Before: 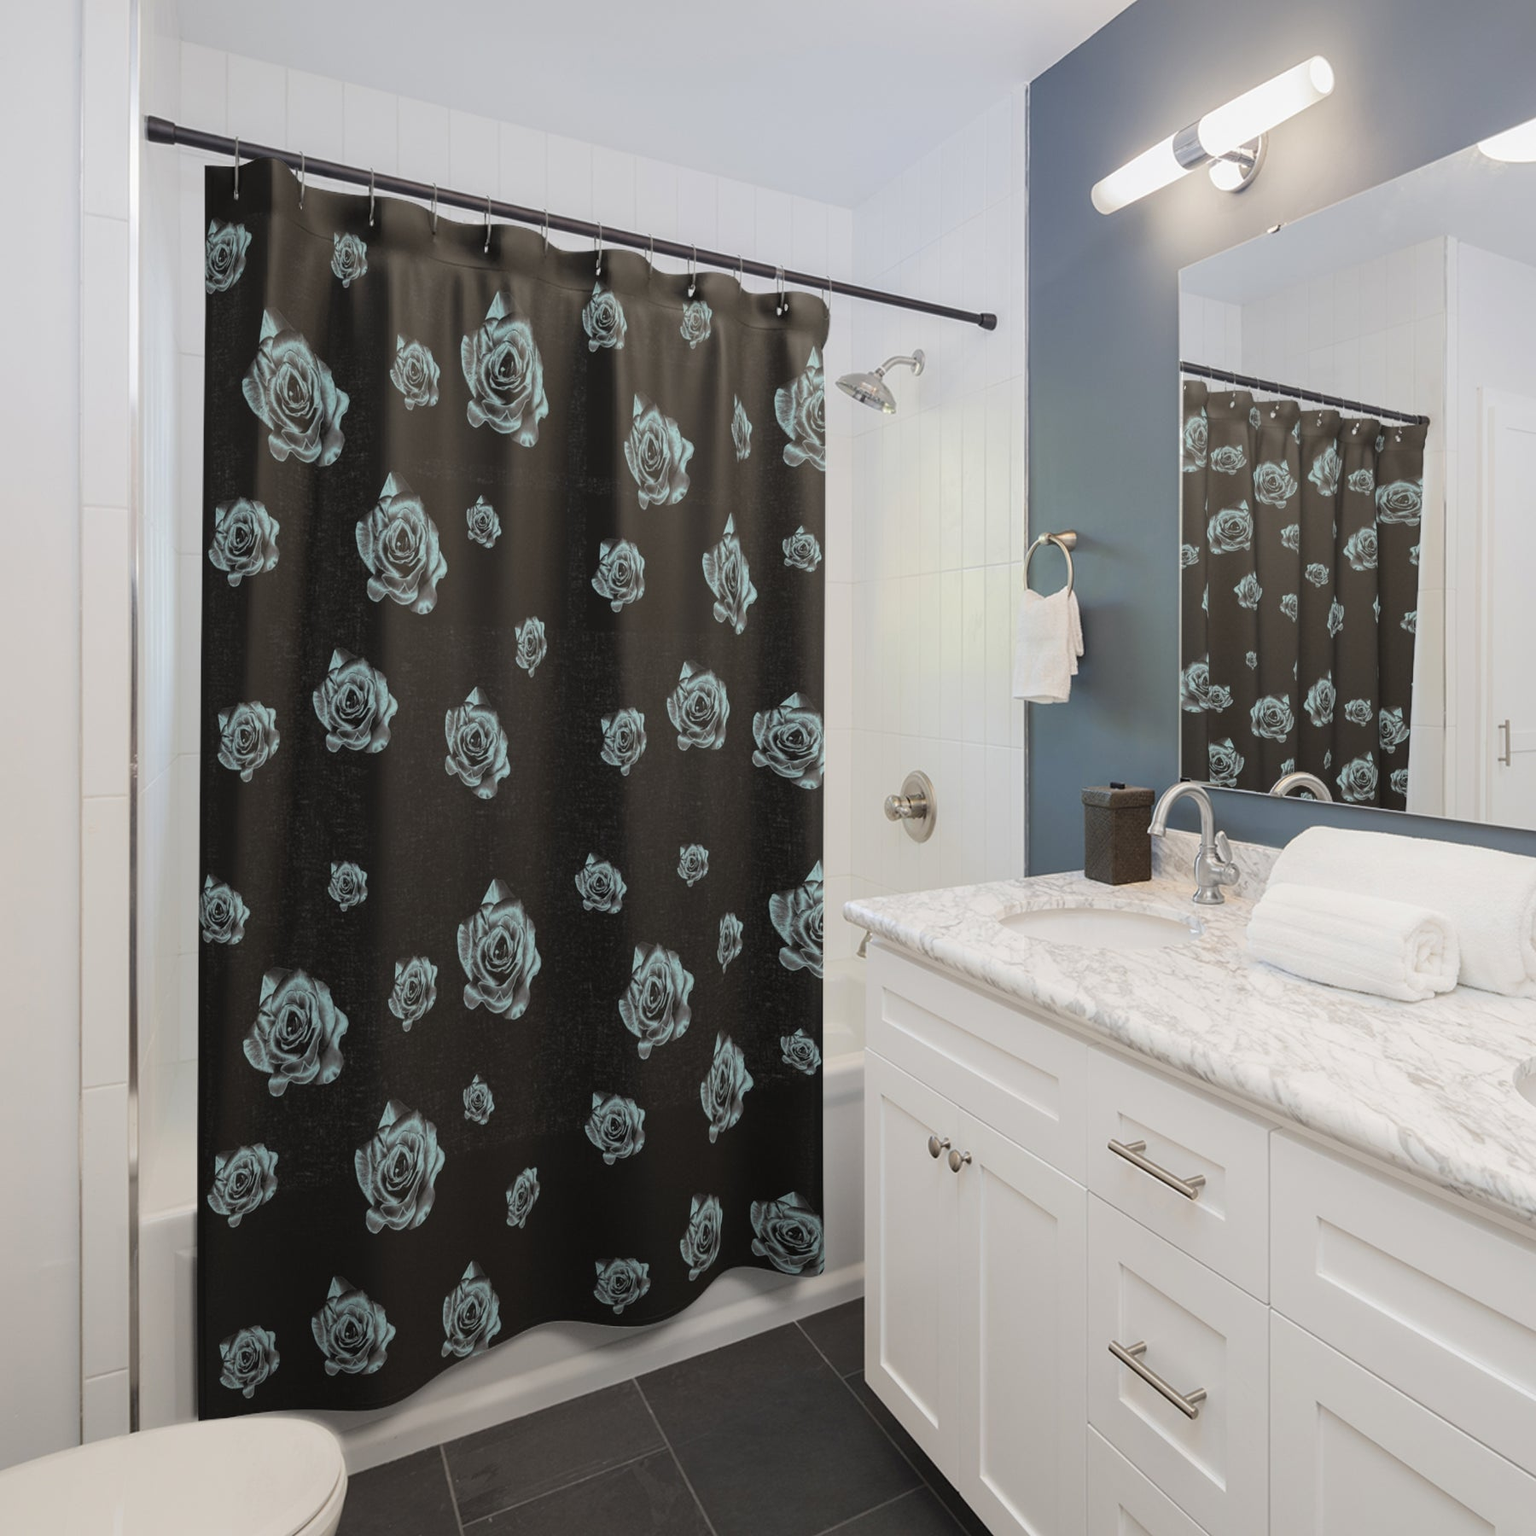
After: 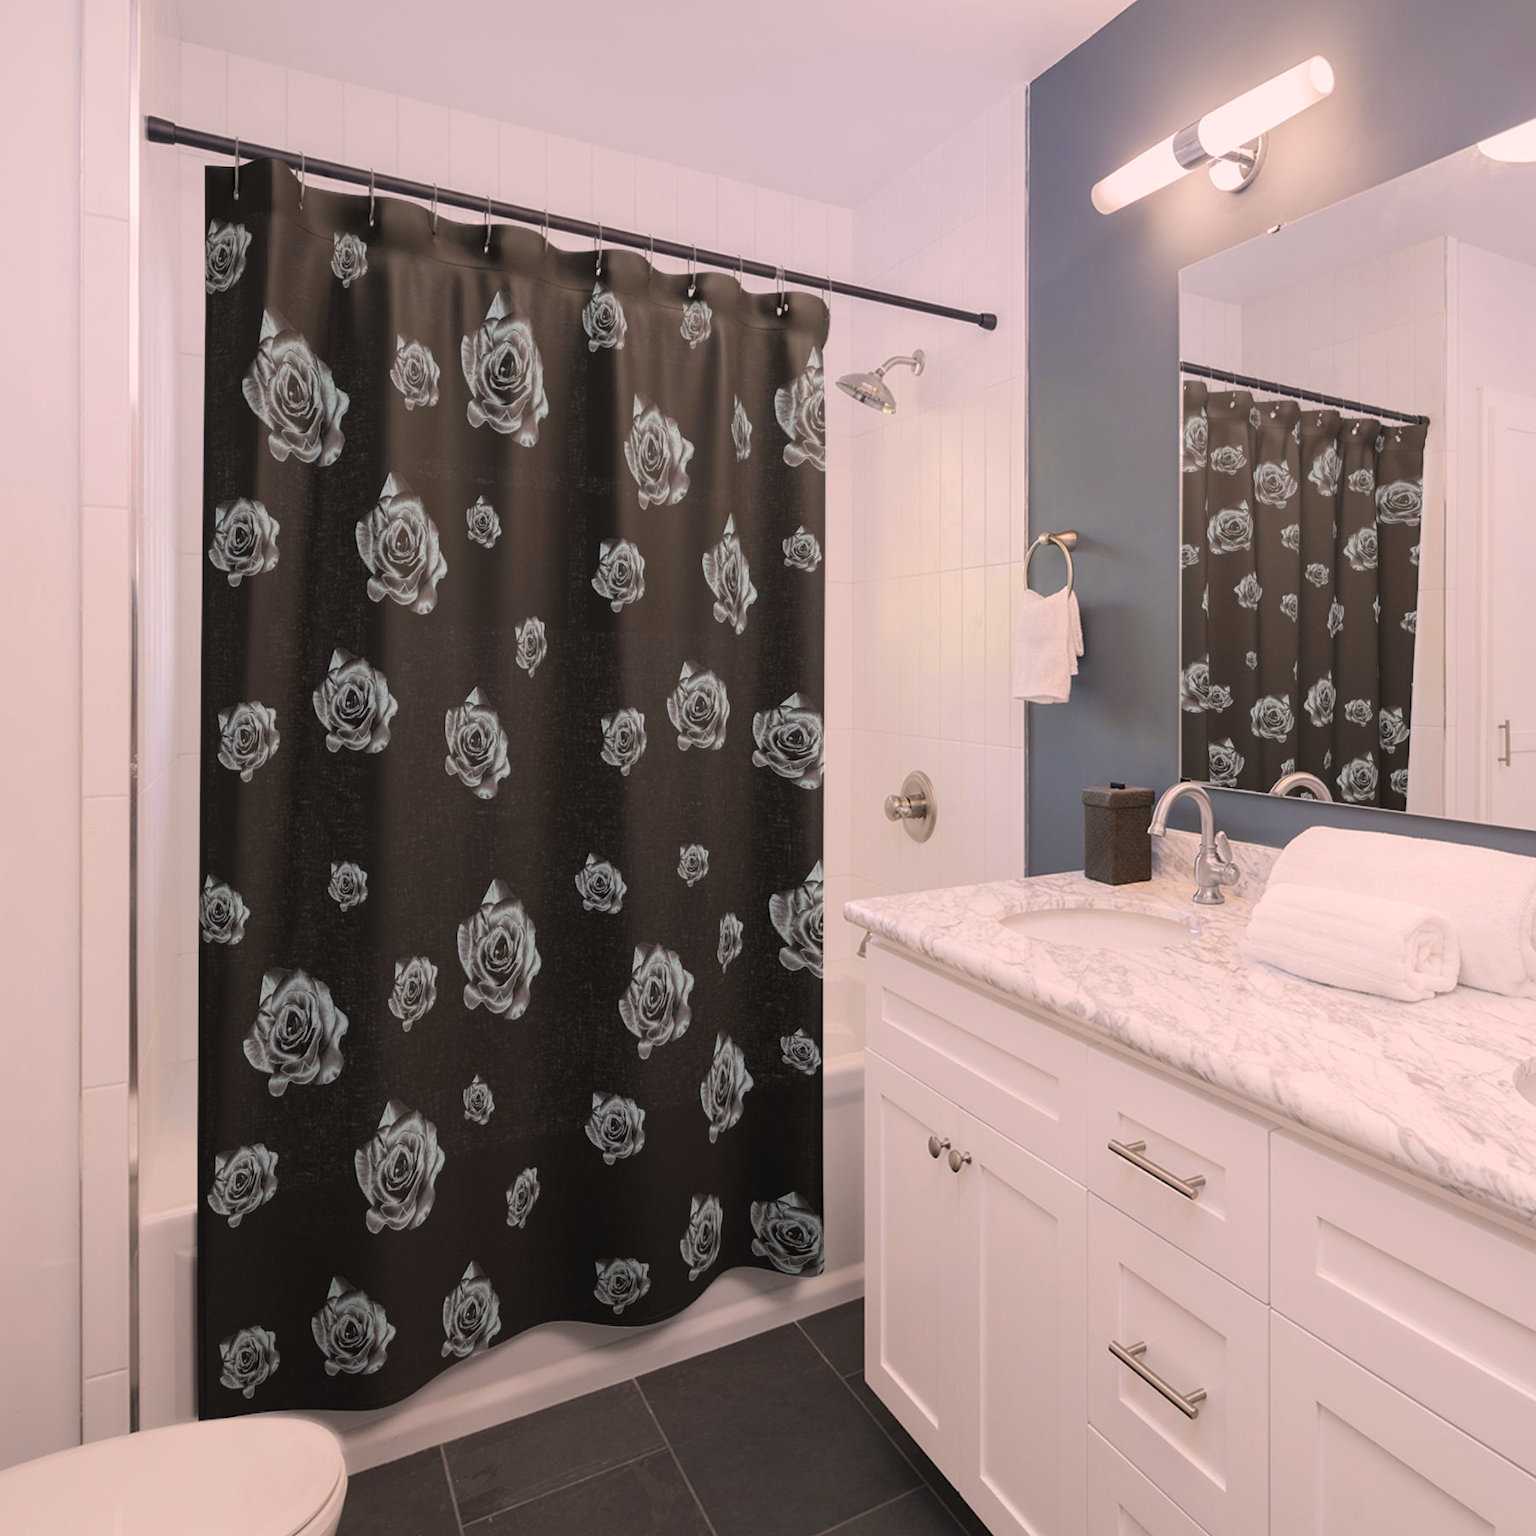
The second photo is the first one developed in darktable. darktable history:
color correction: highlights a* 12.7, highlights b* 5.44
